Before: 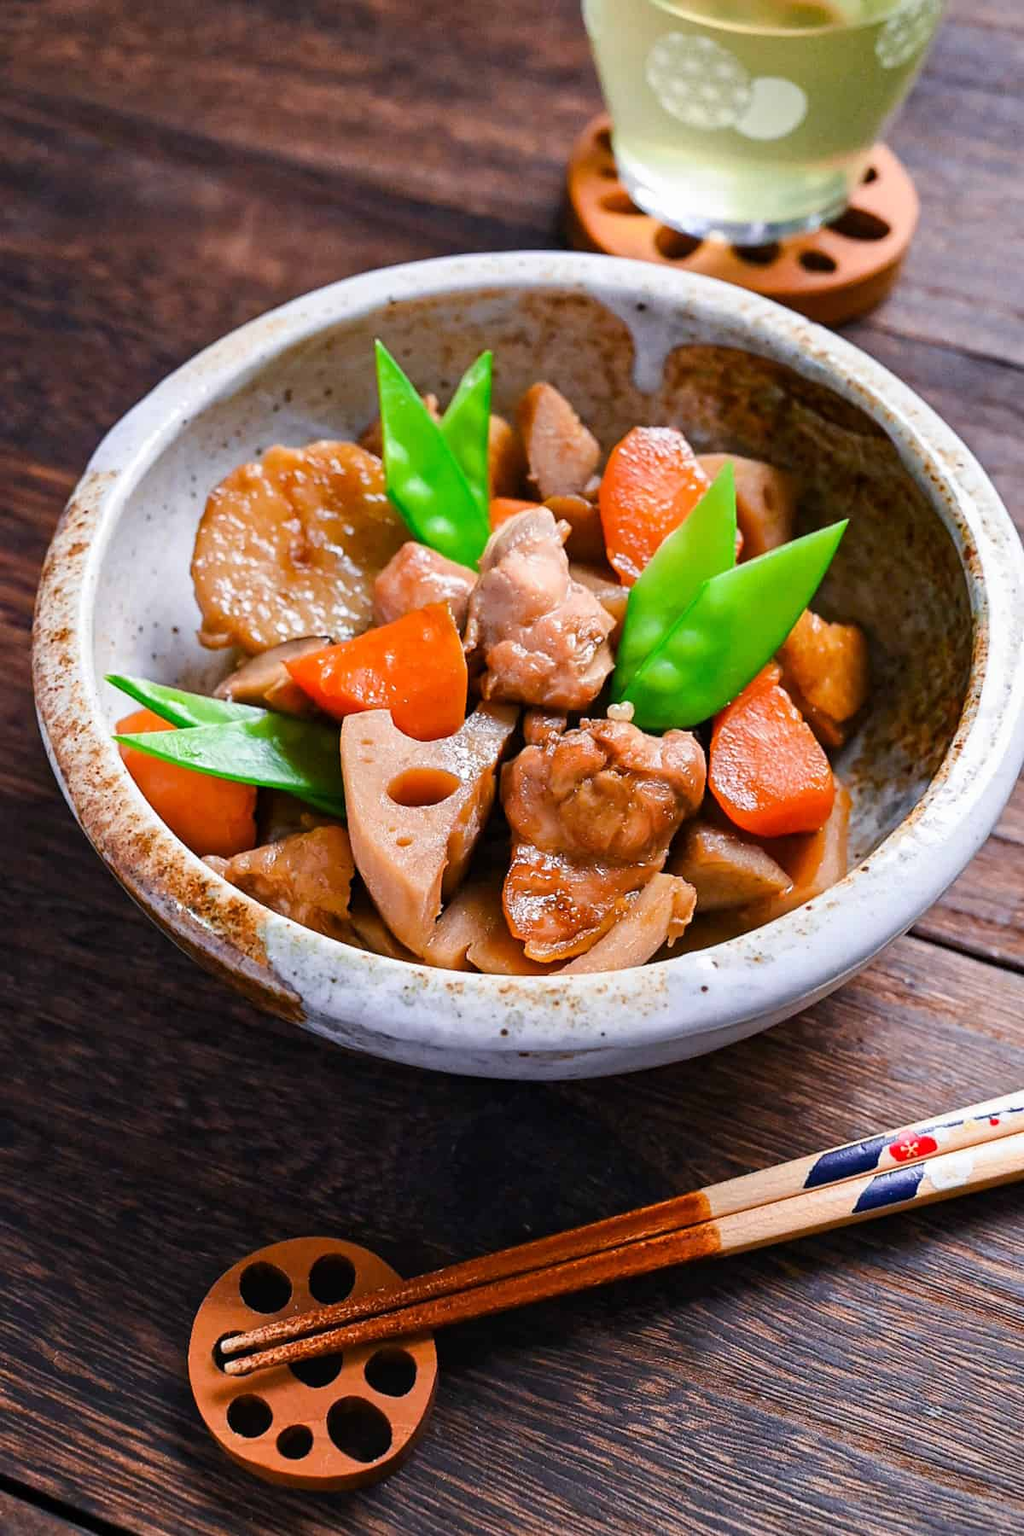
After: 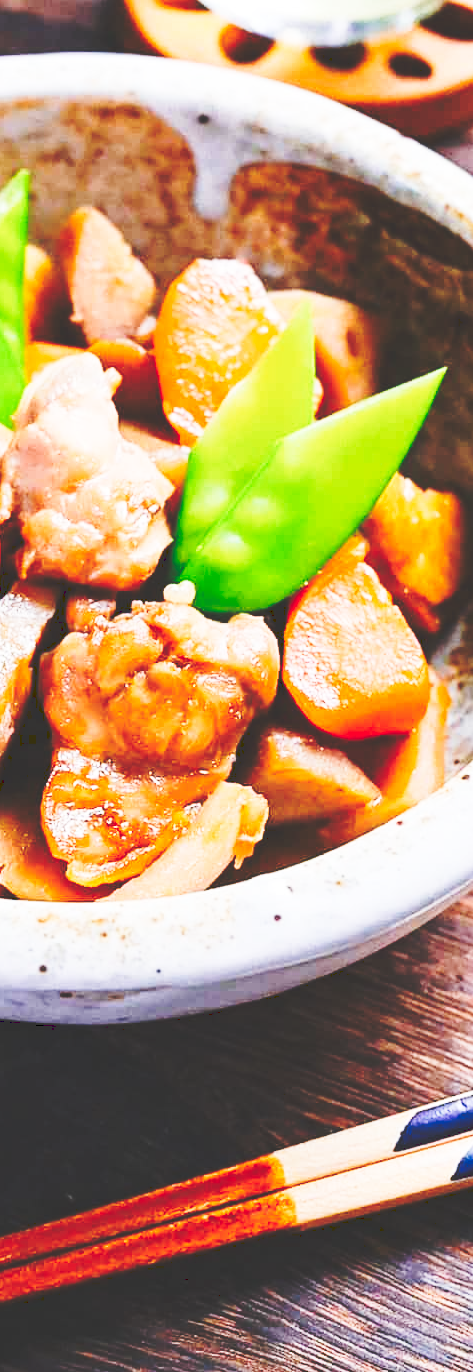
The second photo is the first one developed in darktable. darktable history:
tone curve: curves: ch0 [(0, 0) (0.003, 0.203) (0.011, 0.203) (0.025, 0.21) (0.044, 0.22) (0.069, 0.231) (0.1, 0.243) (0.136, 0.255) (0.177, 0.277) (0.224, 0.305) (0.277, 0.346) (0.335, 0.412) (0.399, 0.492) (0.468, 0.571) (0.543, 0.658) (0.623, 0.75) (0.709, 0.837) (0.801, 0.905) (0.898, 0.955) (1, 1)], preserve colors none
crop: left 45.721%, top 13.393%, right 14.118%, bottom 10.01%
base curve: curves: ch0 [(0, 0) (0.028, 0.03) (0.121, 0.232) (0.46, 0.748) (0.859, 0.968) (1, 1)], preserve colors none
